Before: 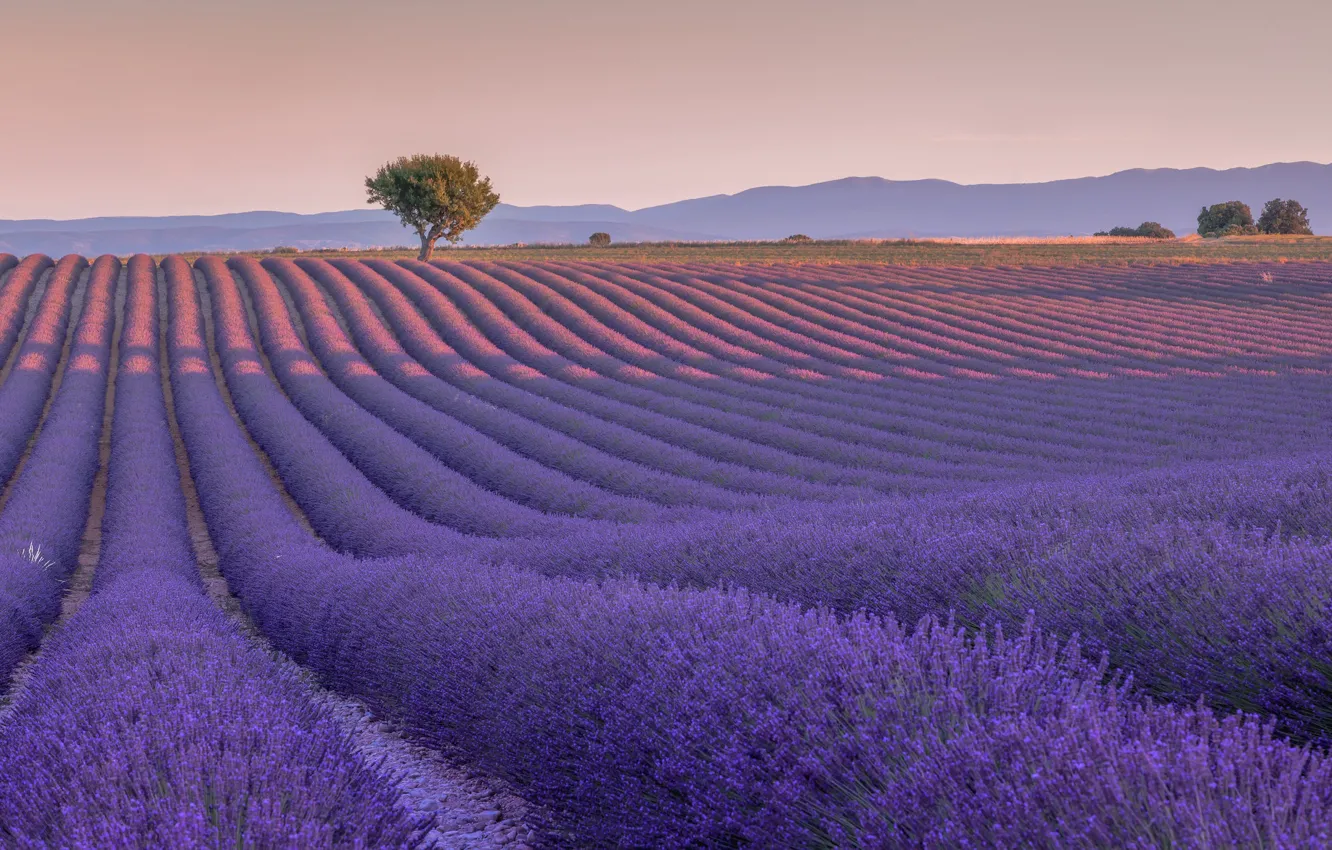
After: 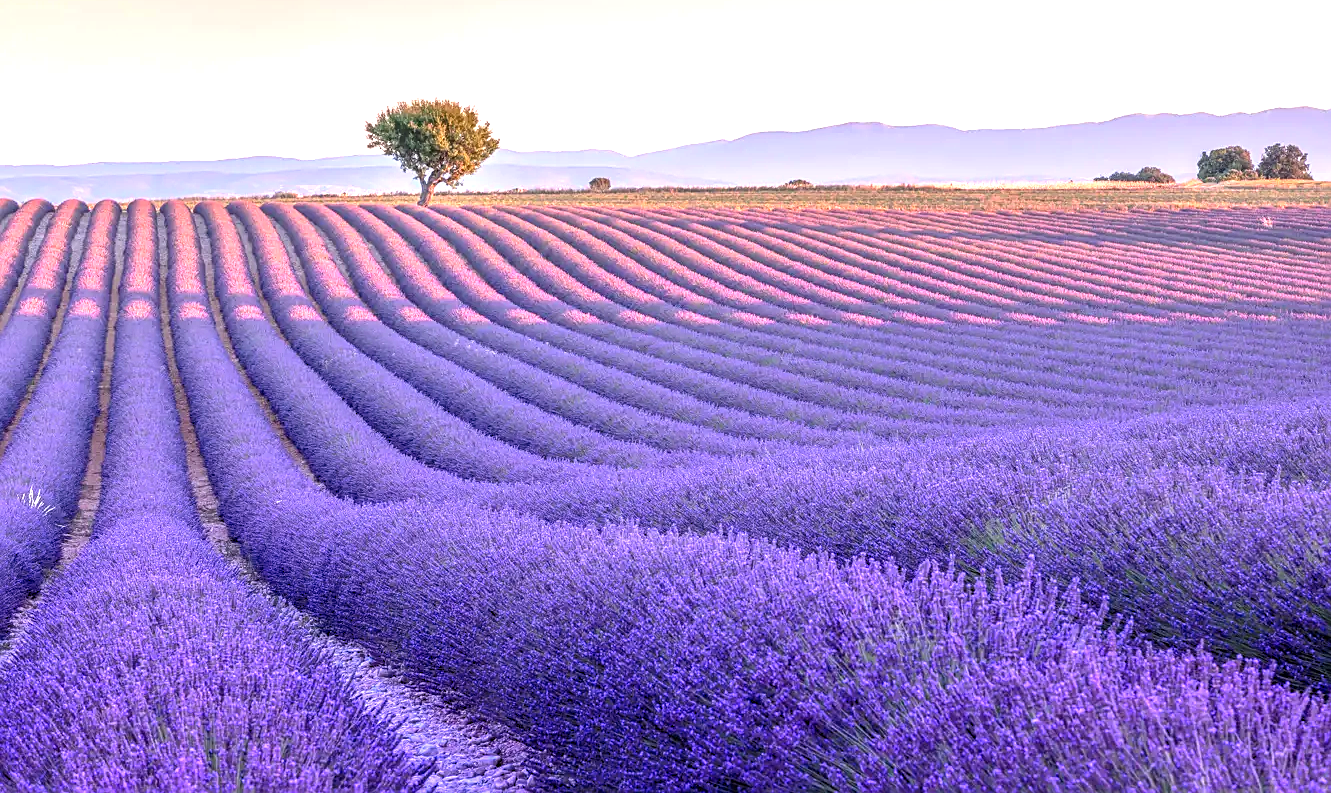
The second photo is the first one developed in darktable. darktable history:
sharpen: on, module defaults
local contrast: on, module defaults
contrast brightness saturation: contrast 0.196, brightness 0.16, saturation 0.22
crop and rotate: top 6.588%
levels: levels [0, 0.394, 0.787]
